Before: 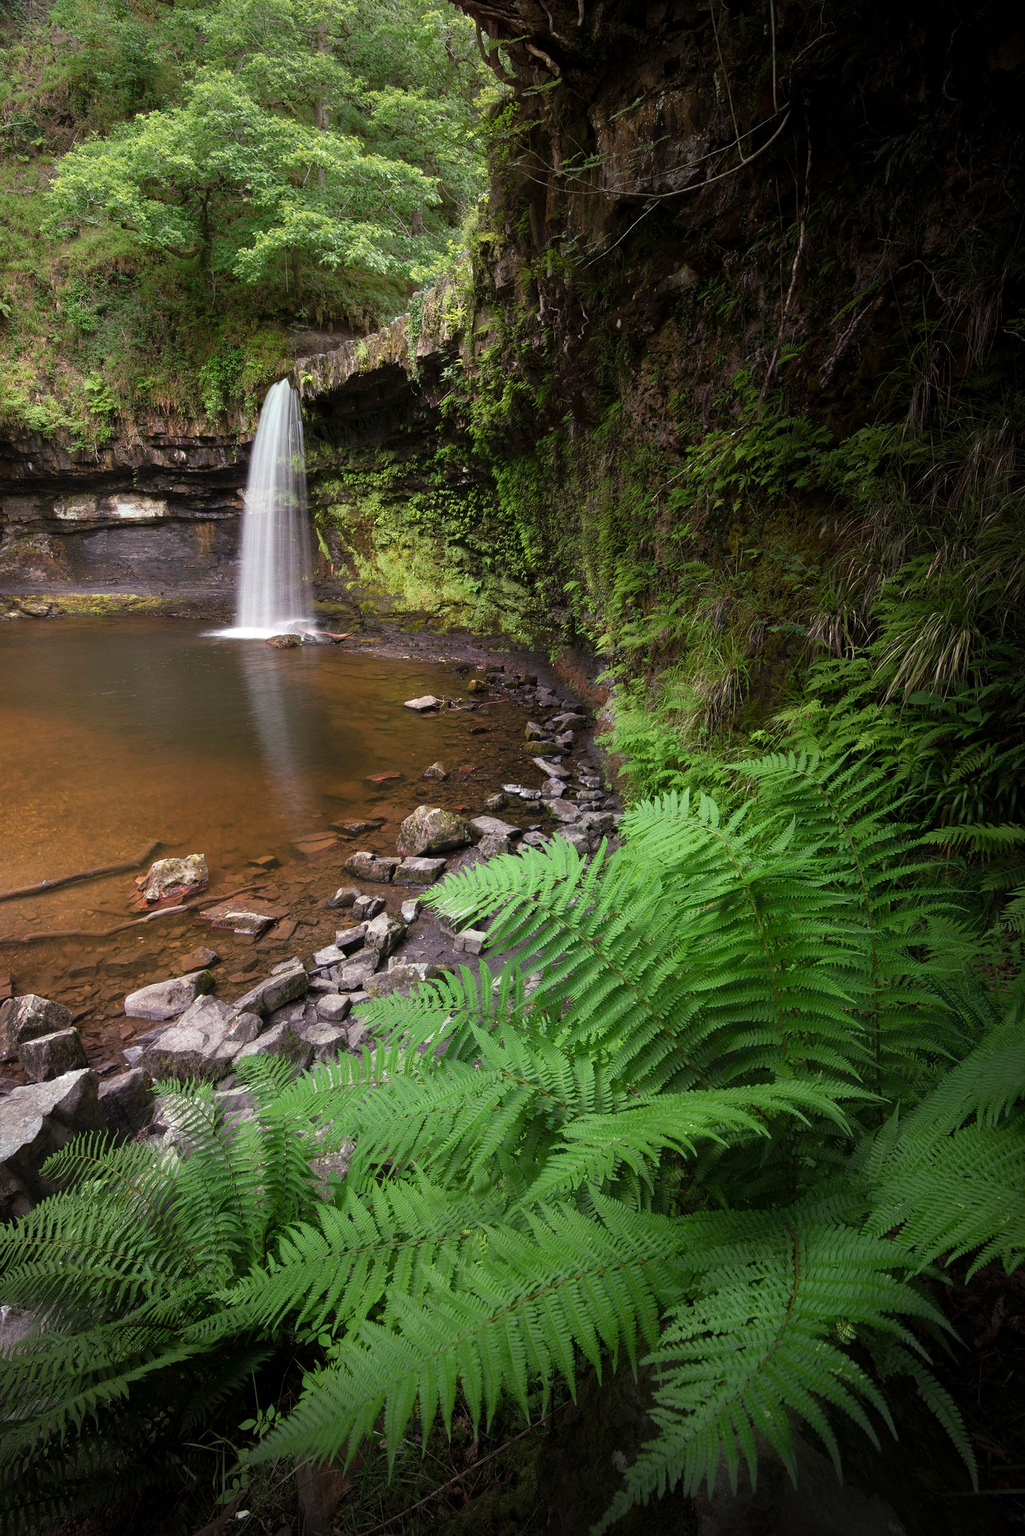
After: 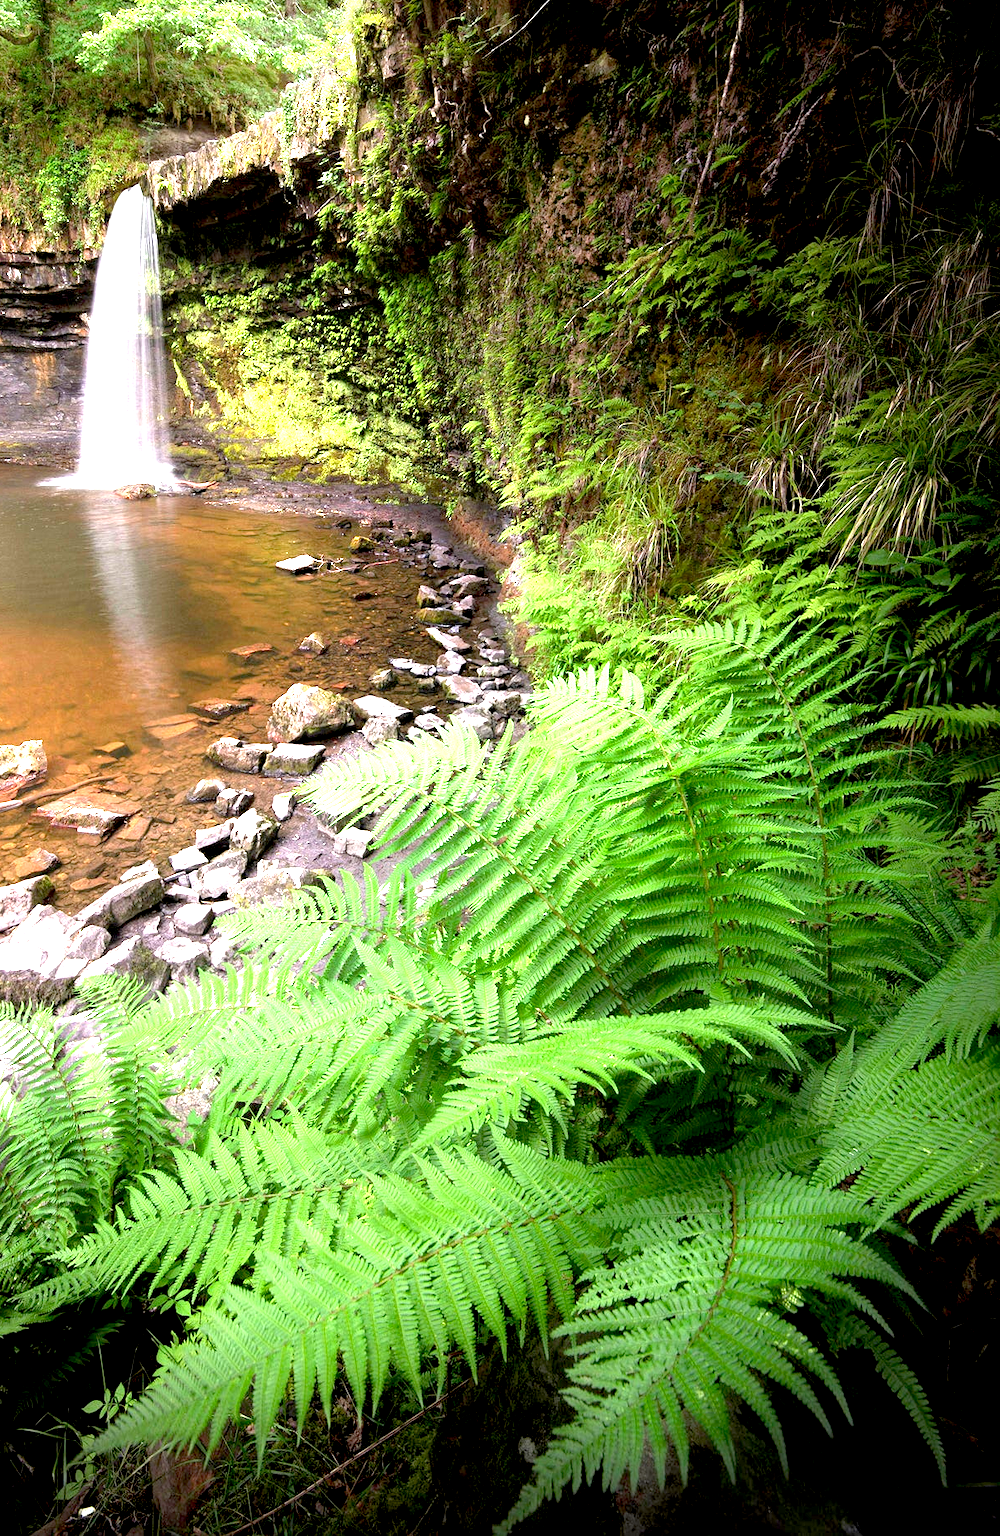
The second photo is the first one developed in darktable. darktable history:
exposure: black level correction 0.006, exposure 2.083 EV, compensate highlight preservation false
crop: left 16.407%, top 14.398%
